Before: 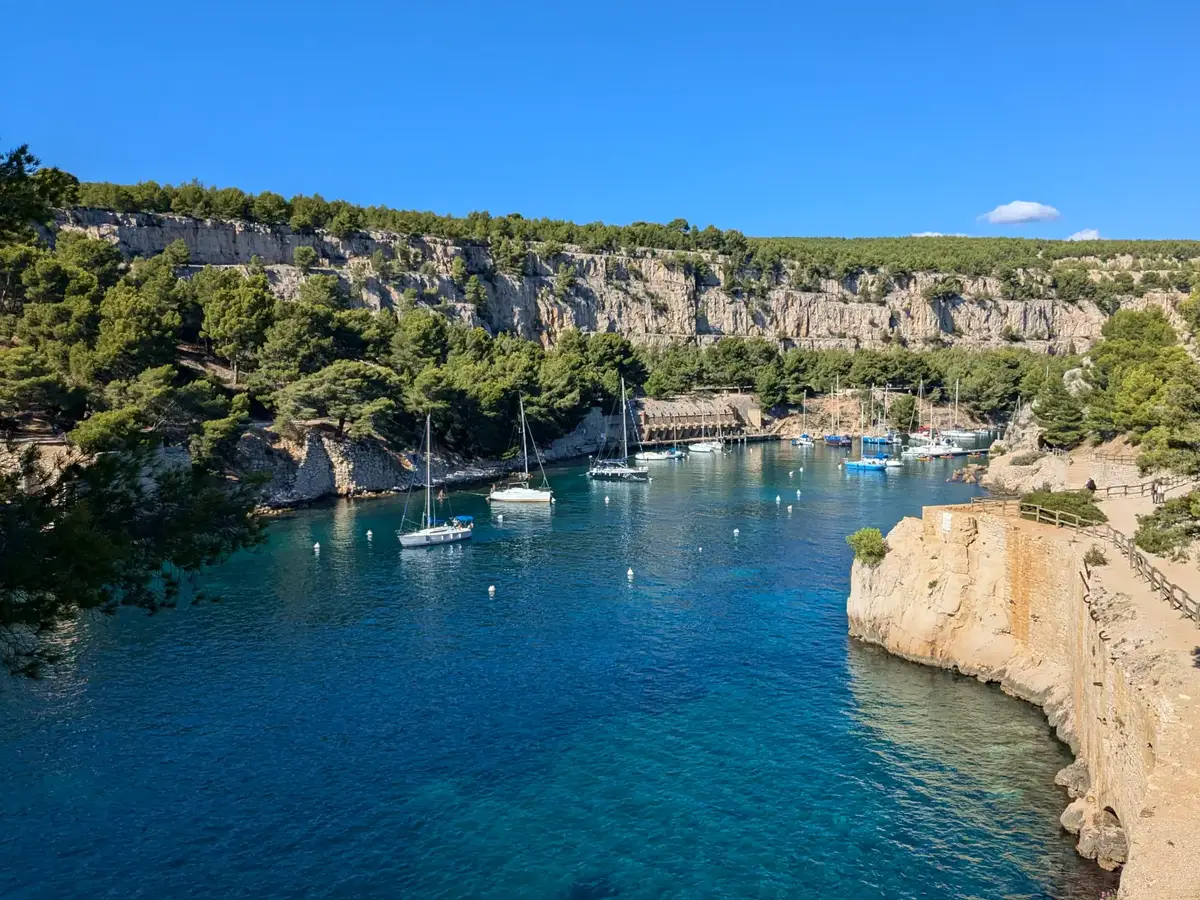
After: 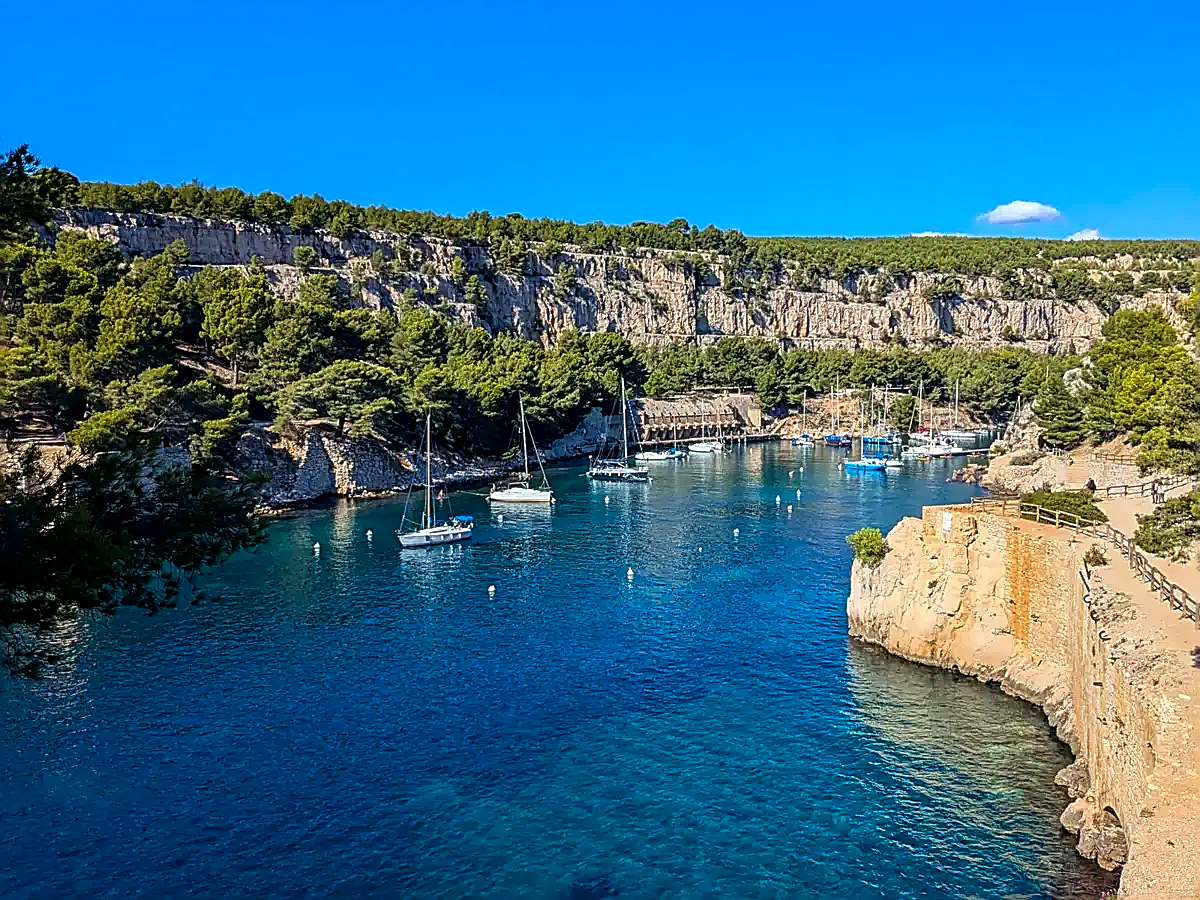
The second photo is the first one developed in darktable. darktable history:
color balance rgb: perceptual saturation grading › global saturation 20%, global vibrance 20%
color balance: gamma [0.9, 0.988, 0.975, 1.025], gain [1.05, 1, 1, 1]
sharpen: radius 1.685, amount 1.294
local contrast: on, module defaults
